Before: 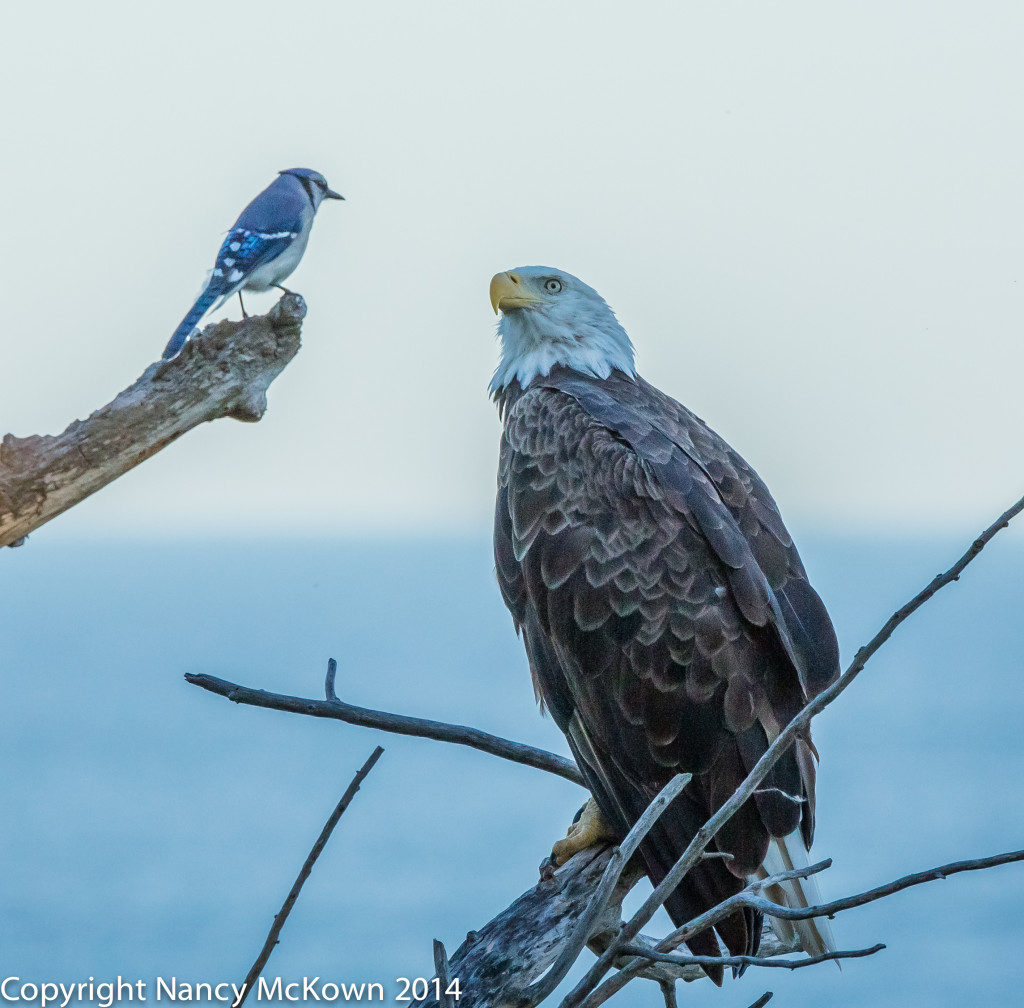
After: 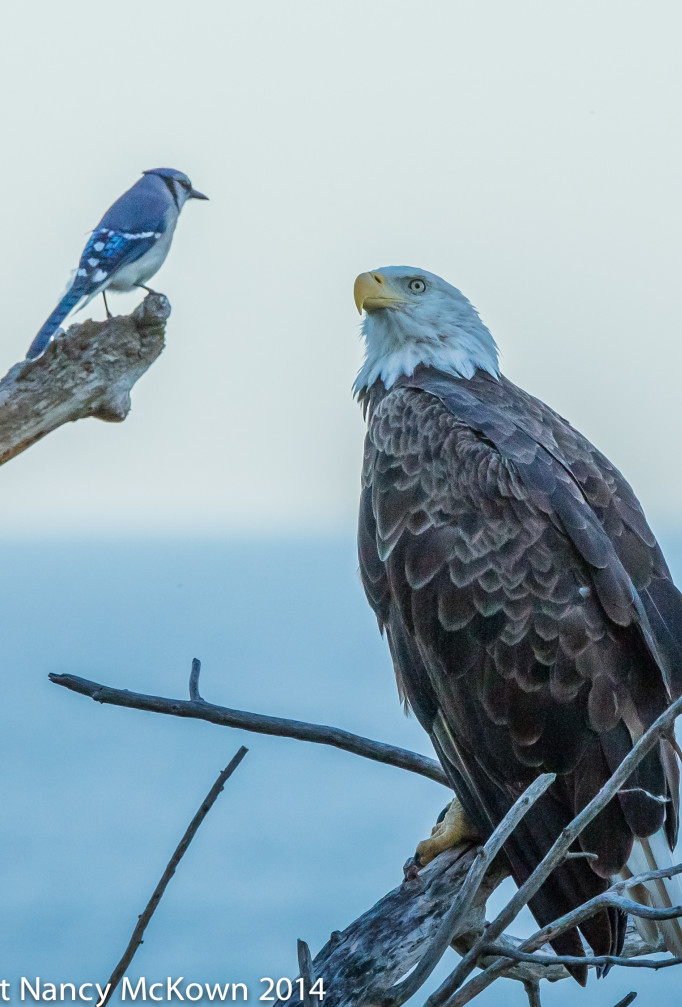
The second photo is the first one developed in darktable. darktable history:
crop and rotate: left 13.341%, right 20.043%
